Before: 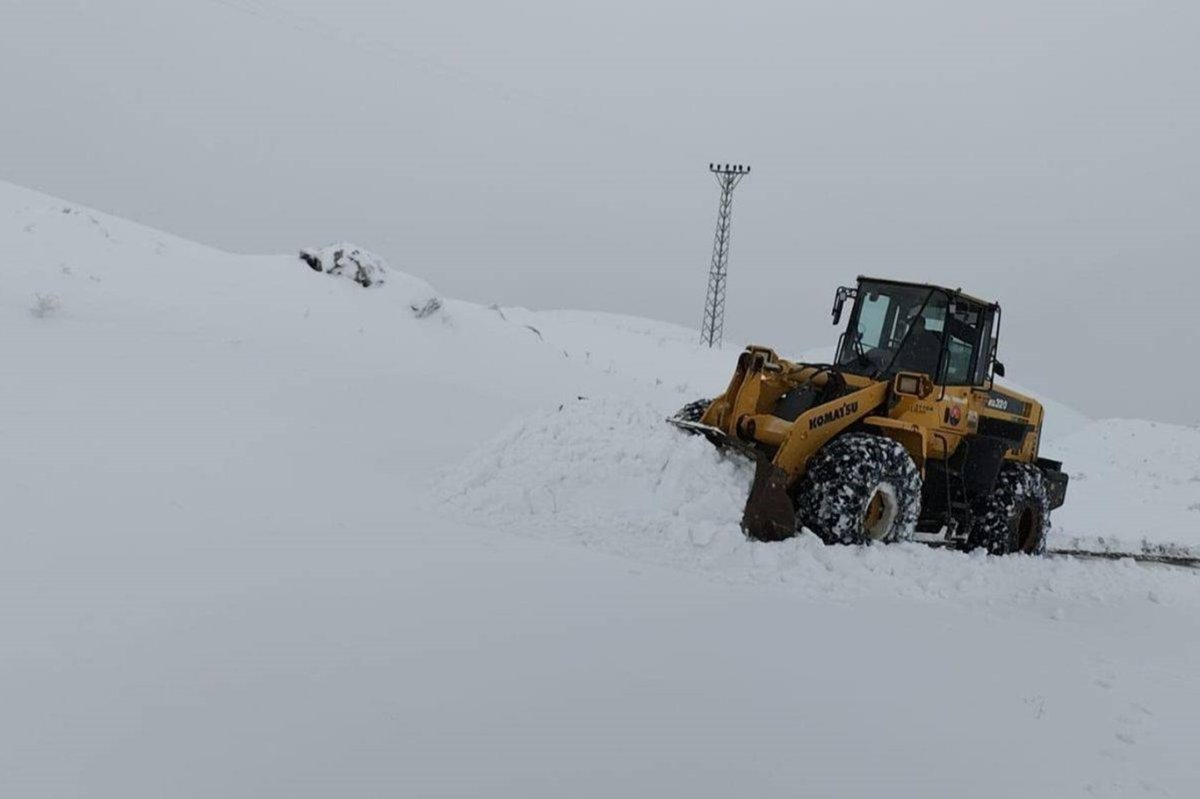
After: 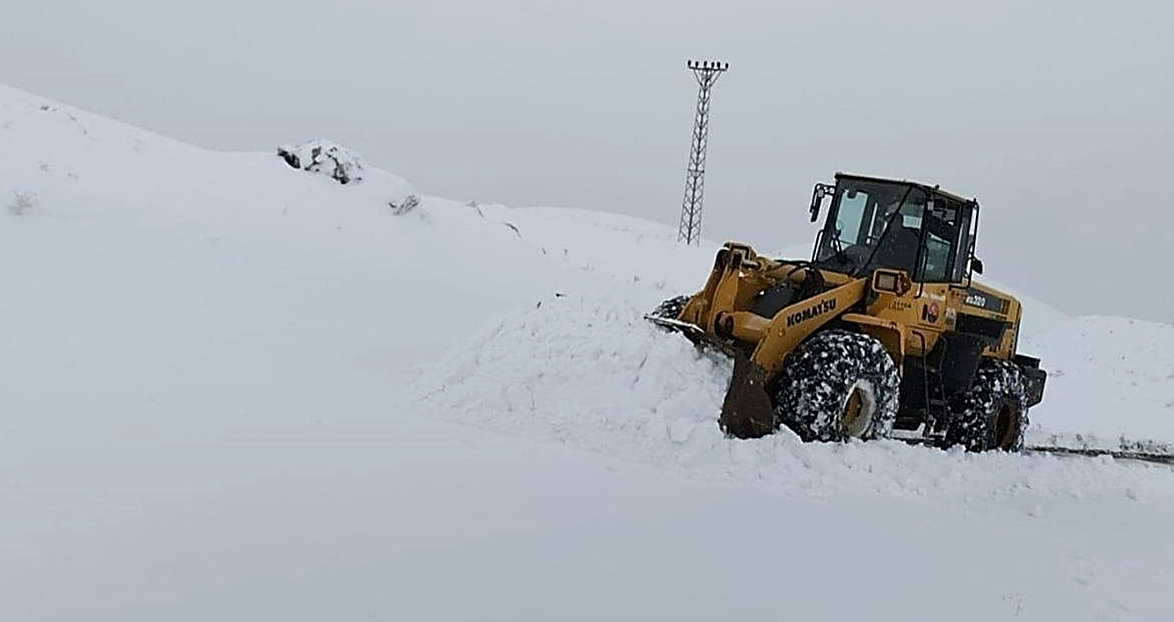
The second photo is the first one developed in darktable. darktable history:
exposure: exposure 0.253 EV, compensate exposure bias true, compensate highlight preservation false
crop and rotate: left 1.863%, top 13.009%, right 0.249%, bottom 9.036%
sharpen: radius 1.421, amount 1.266, threshold 0.642
